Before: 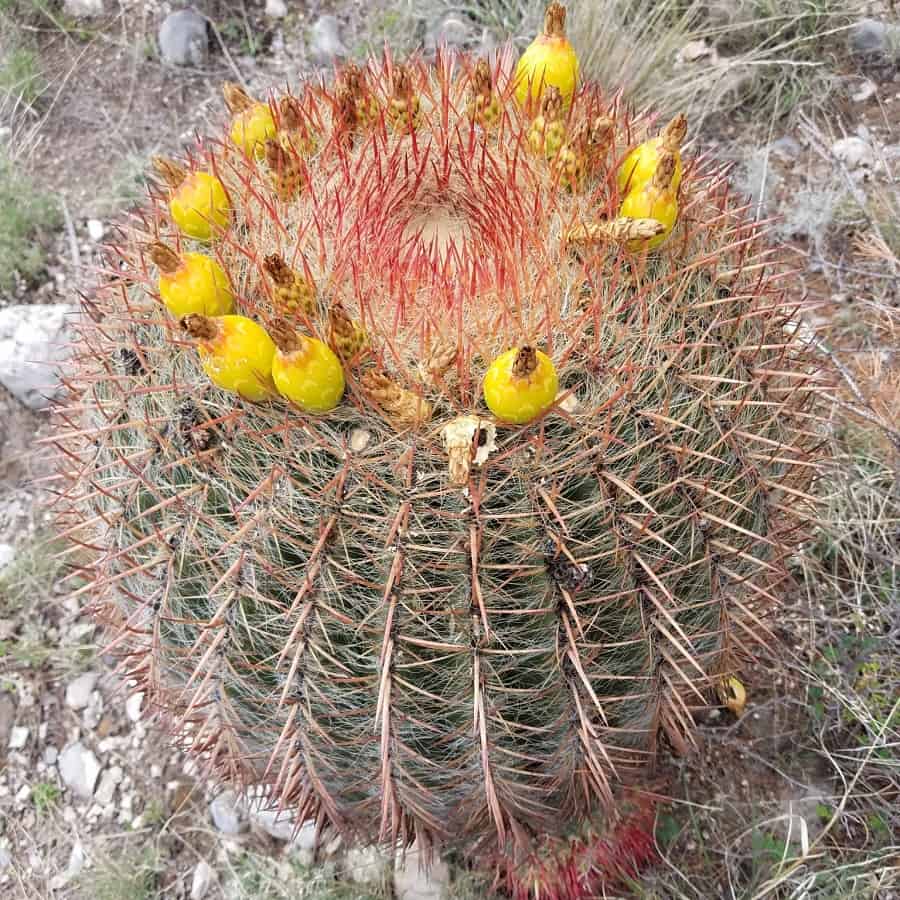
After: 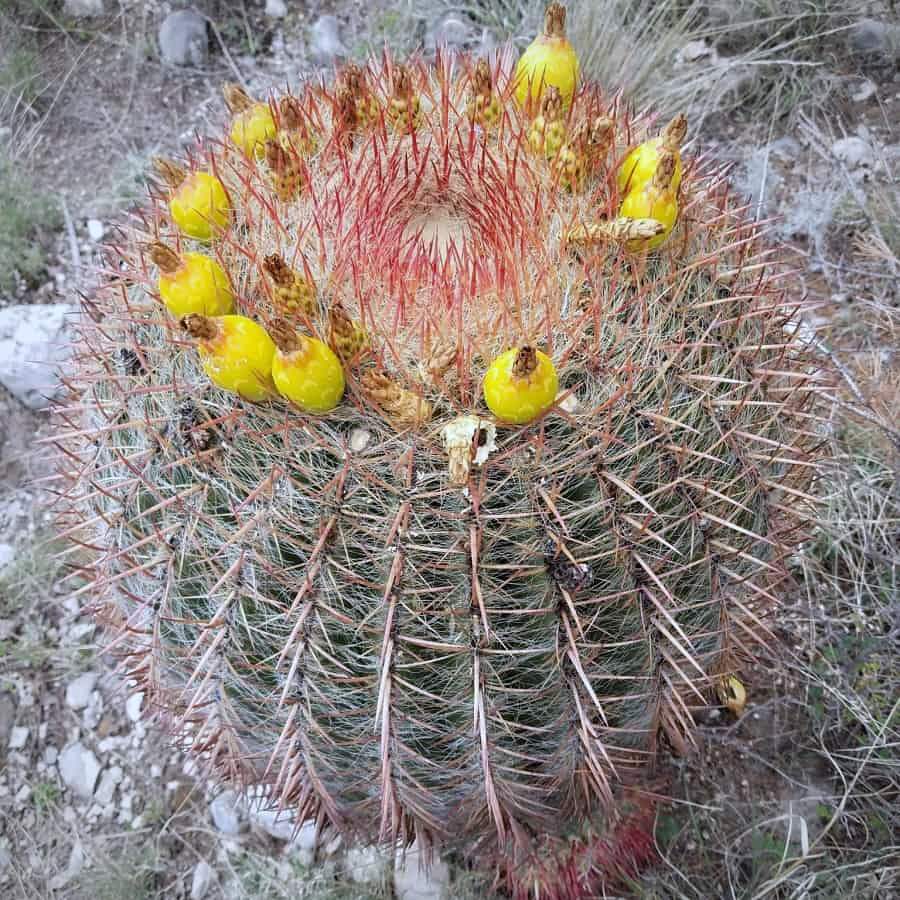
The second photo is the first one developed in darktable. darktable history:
white balance: red 0.931, blue 1.11
vignetting: fall-off radius 60.92%
